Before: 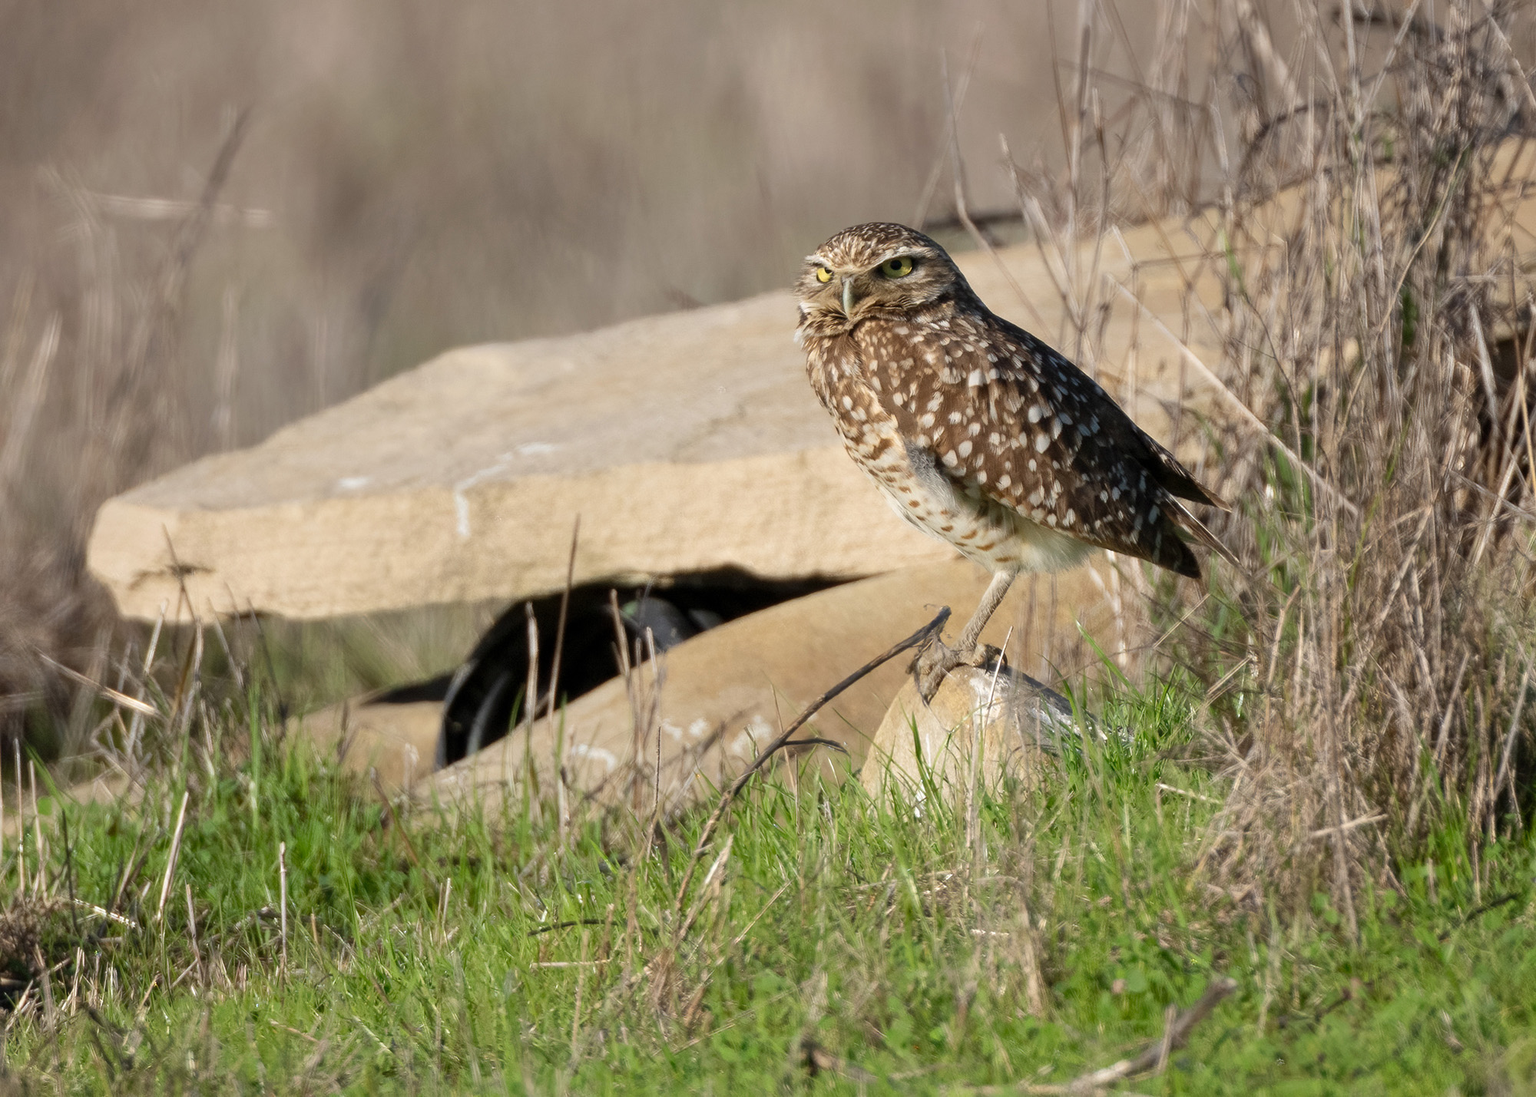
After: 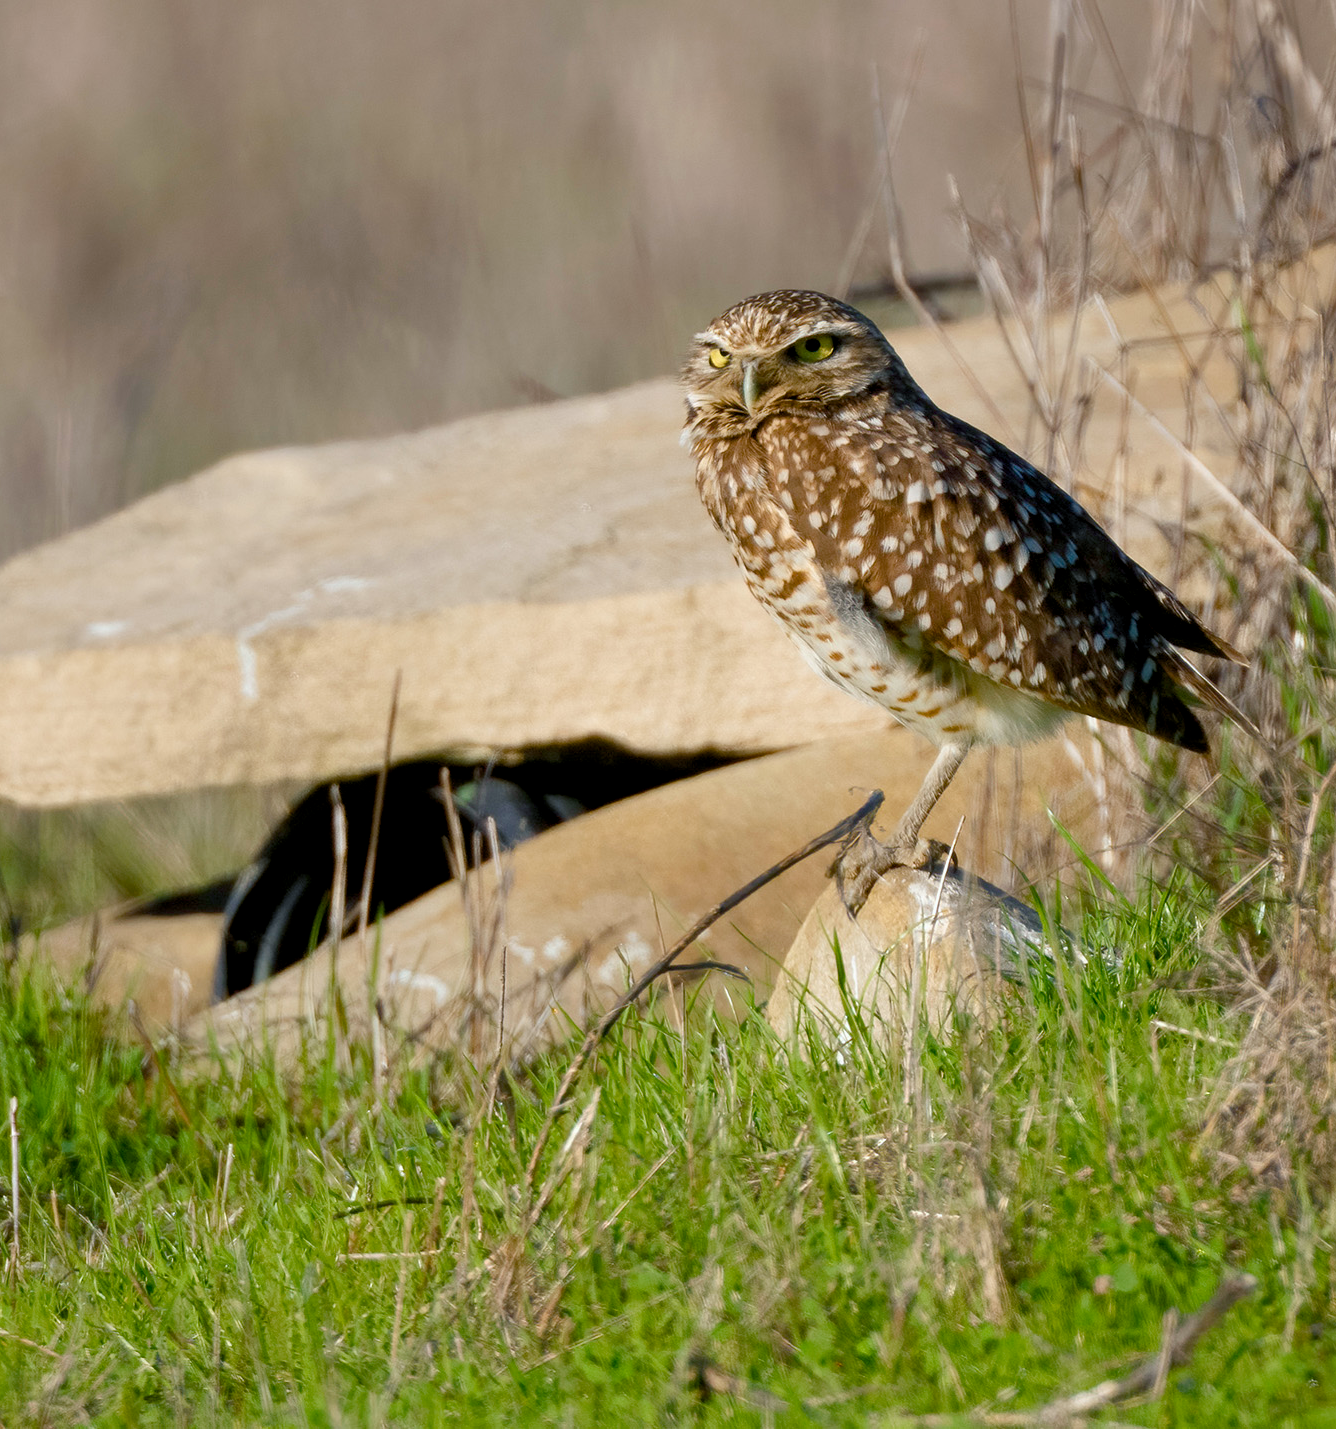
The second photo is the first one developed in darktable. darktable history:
color correction: highlights a* -4.18, highlights b* -10.81
color balance rgb: shadows lift › chroma 3%, shadows lift › hue 240.84°, highlights gain › chroma 3%, highlights gain › hue 73.2°, global offset › luminance -0.5%, perceptual saturation grading › global saturation 20%, perceptual saturation grading › highlights -25%, perceptual saturation grading › shadows 50%, global vibrance 25.26%
crop and rotate: left 17.732%, right 15.423%
